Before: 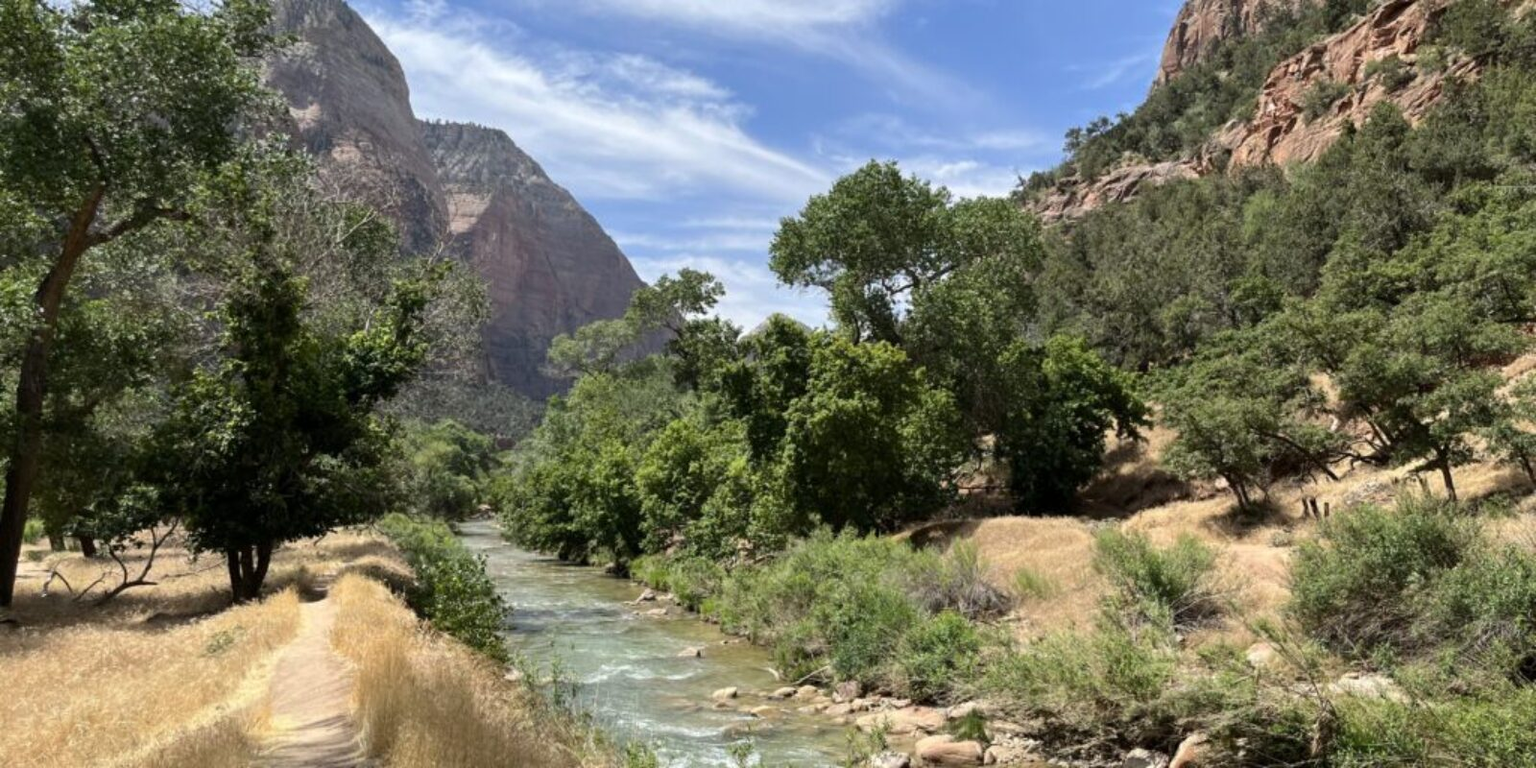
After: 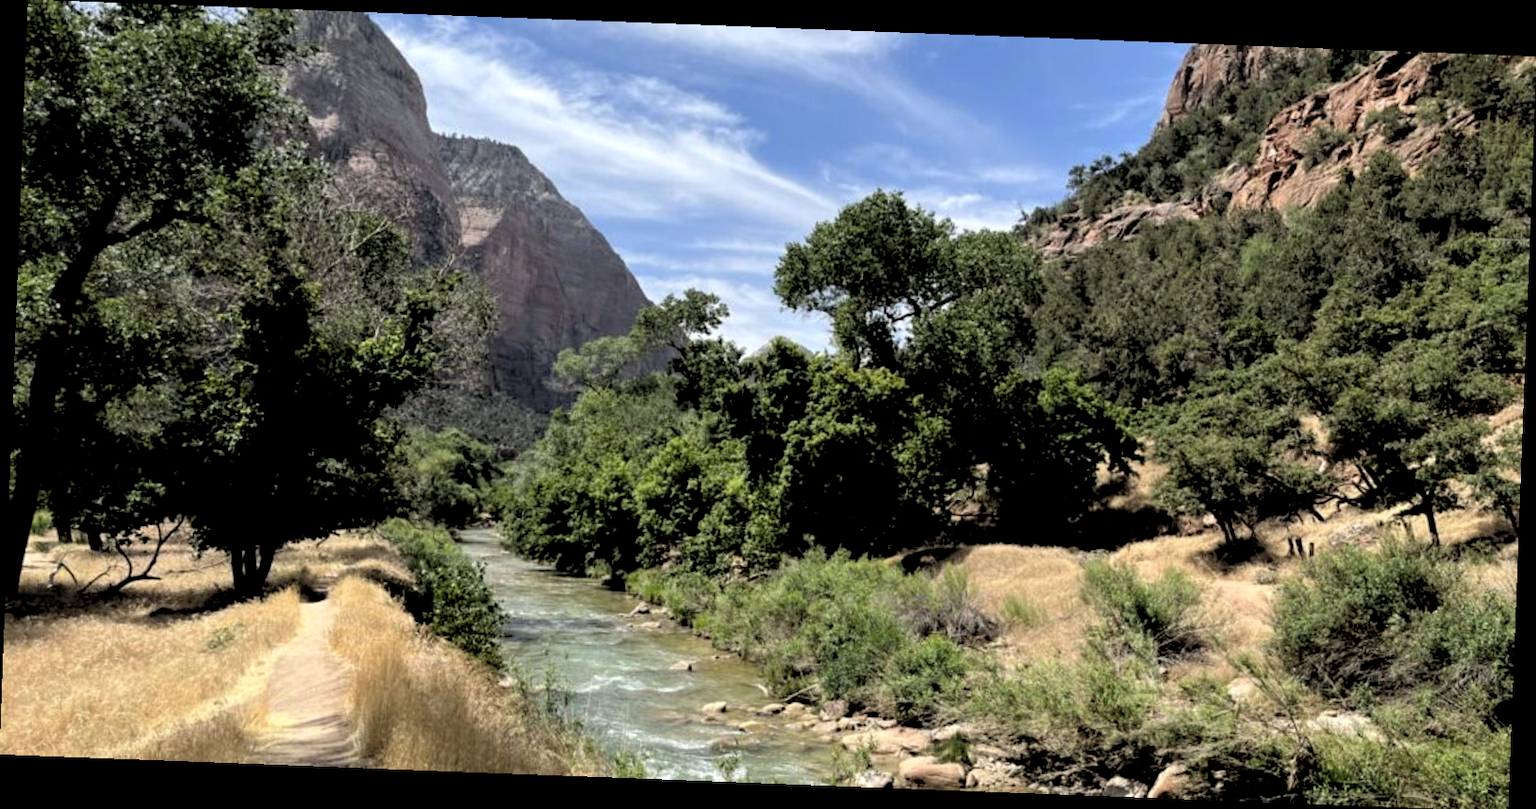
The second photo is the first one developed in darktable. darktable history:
rotate and perspective: rotation 2.17°, automatic cropping off
rgb levels: levels [[0.034, 0.472, 0.904], [0, 0.5, 1], [0, 0.5, 1]]
